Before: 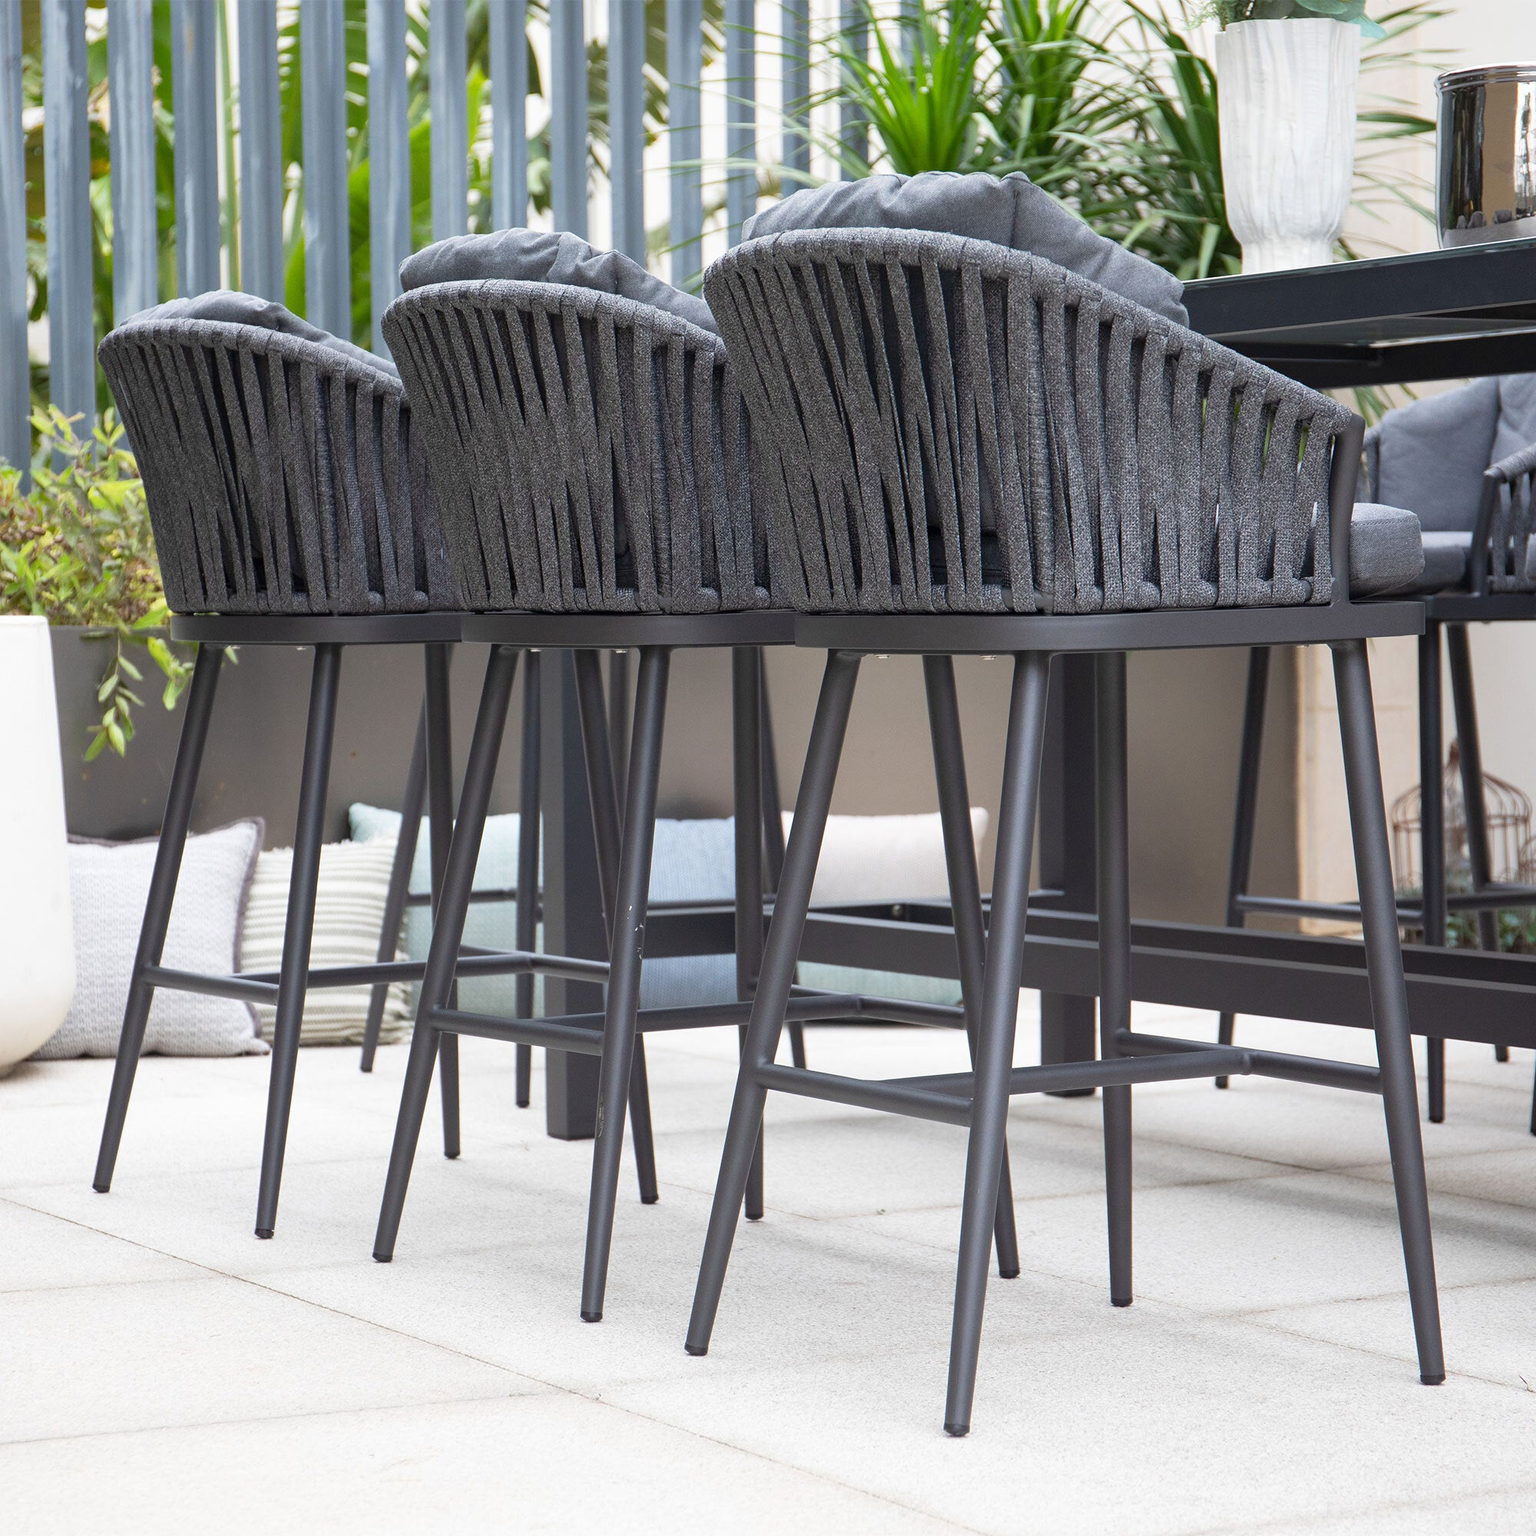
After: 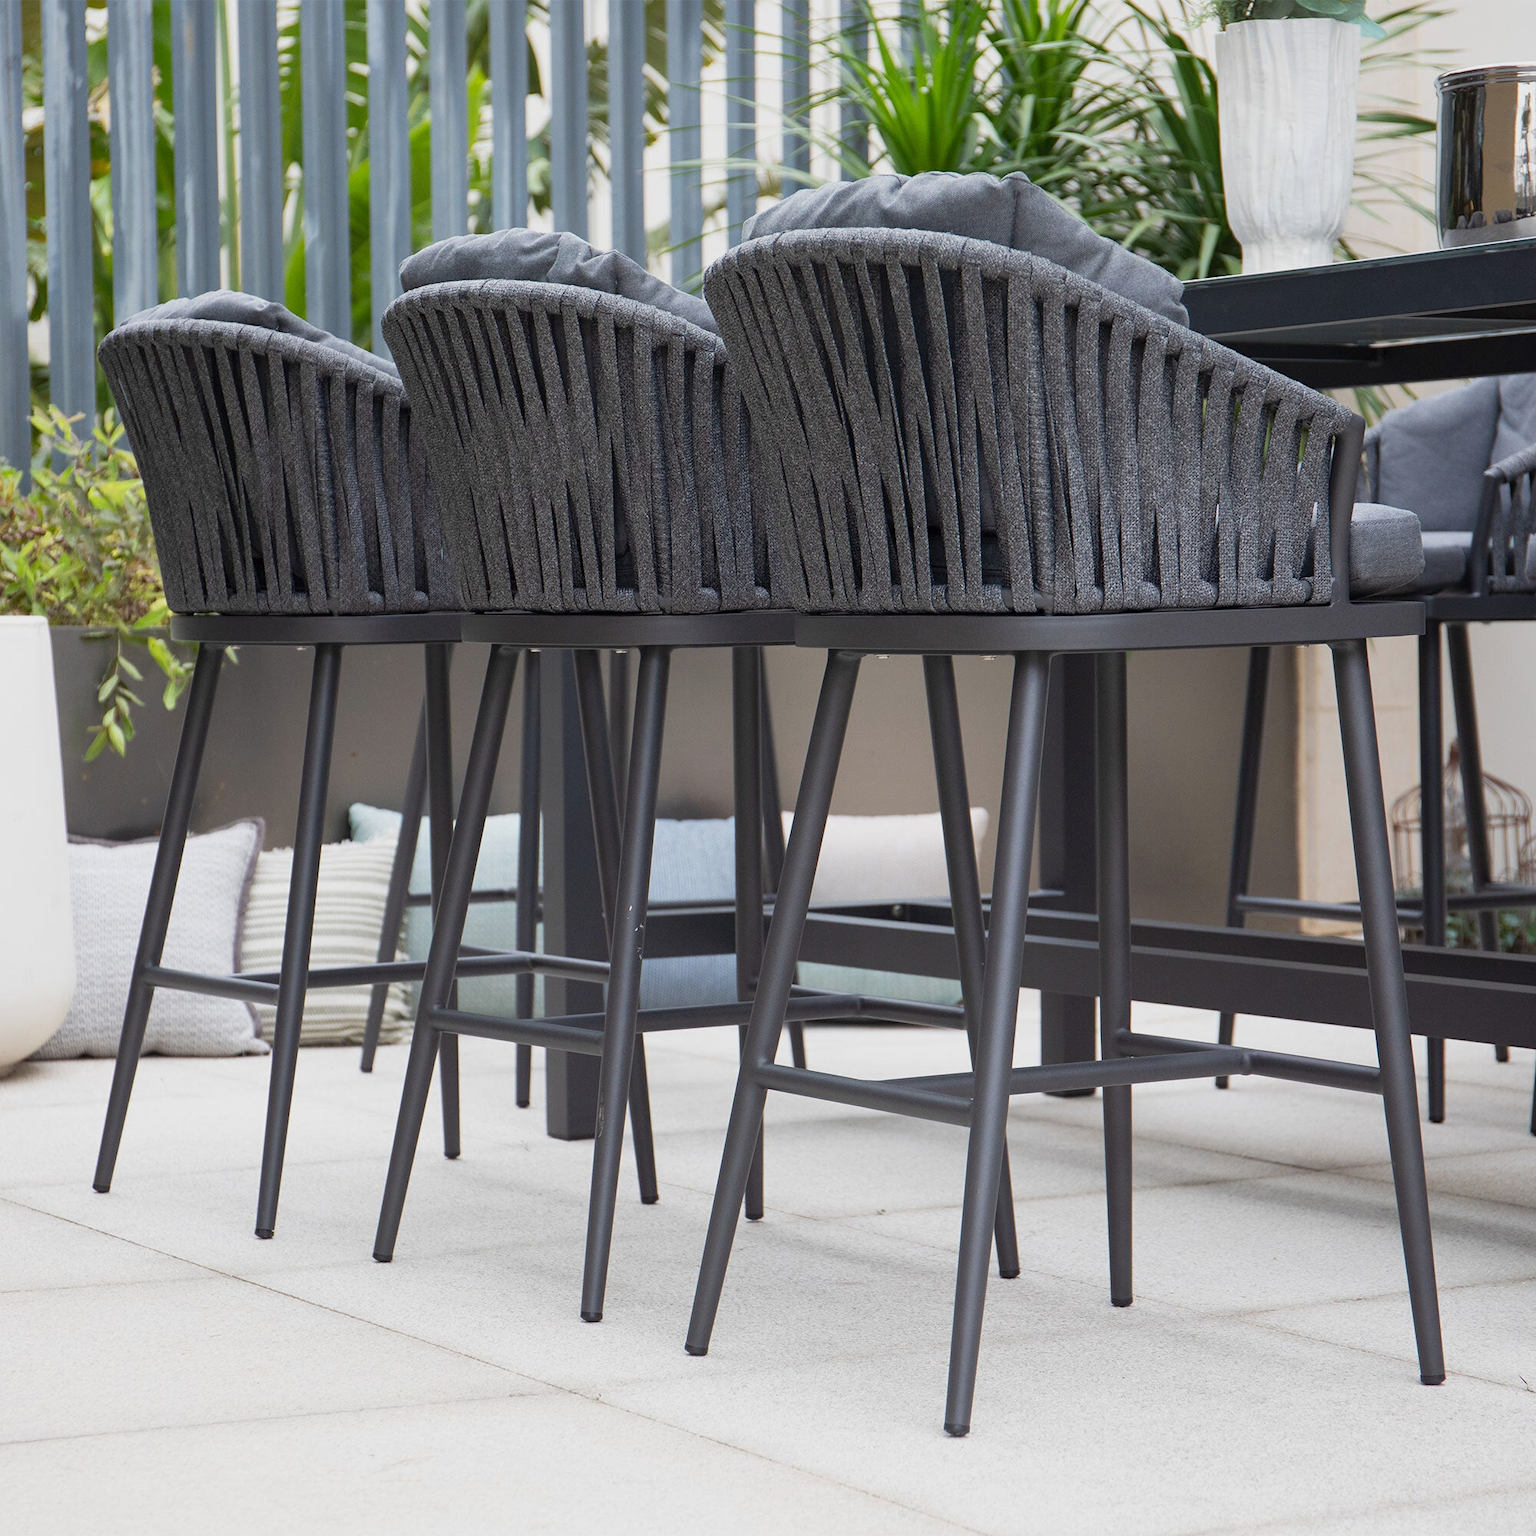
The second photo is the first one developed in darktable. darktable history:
exposure: exposure -0.273 EV, compensate highlight preservation false
